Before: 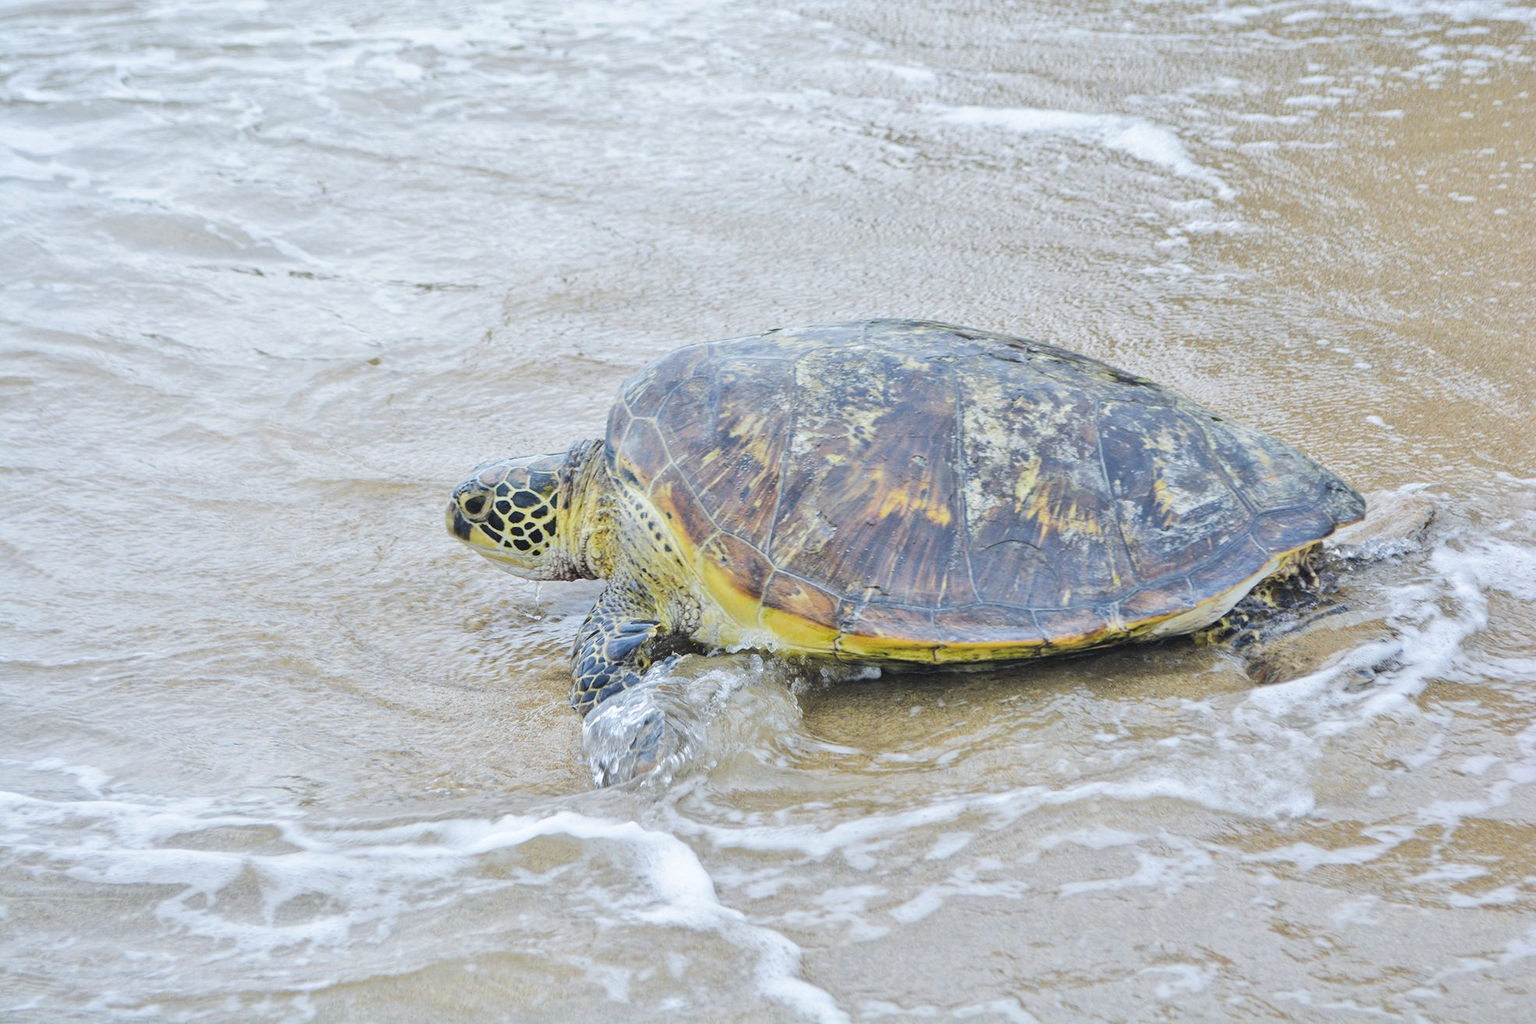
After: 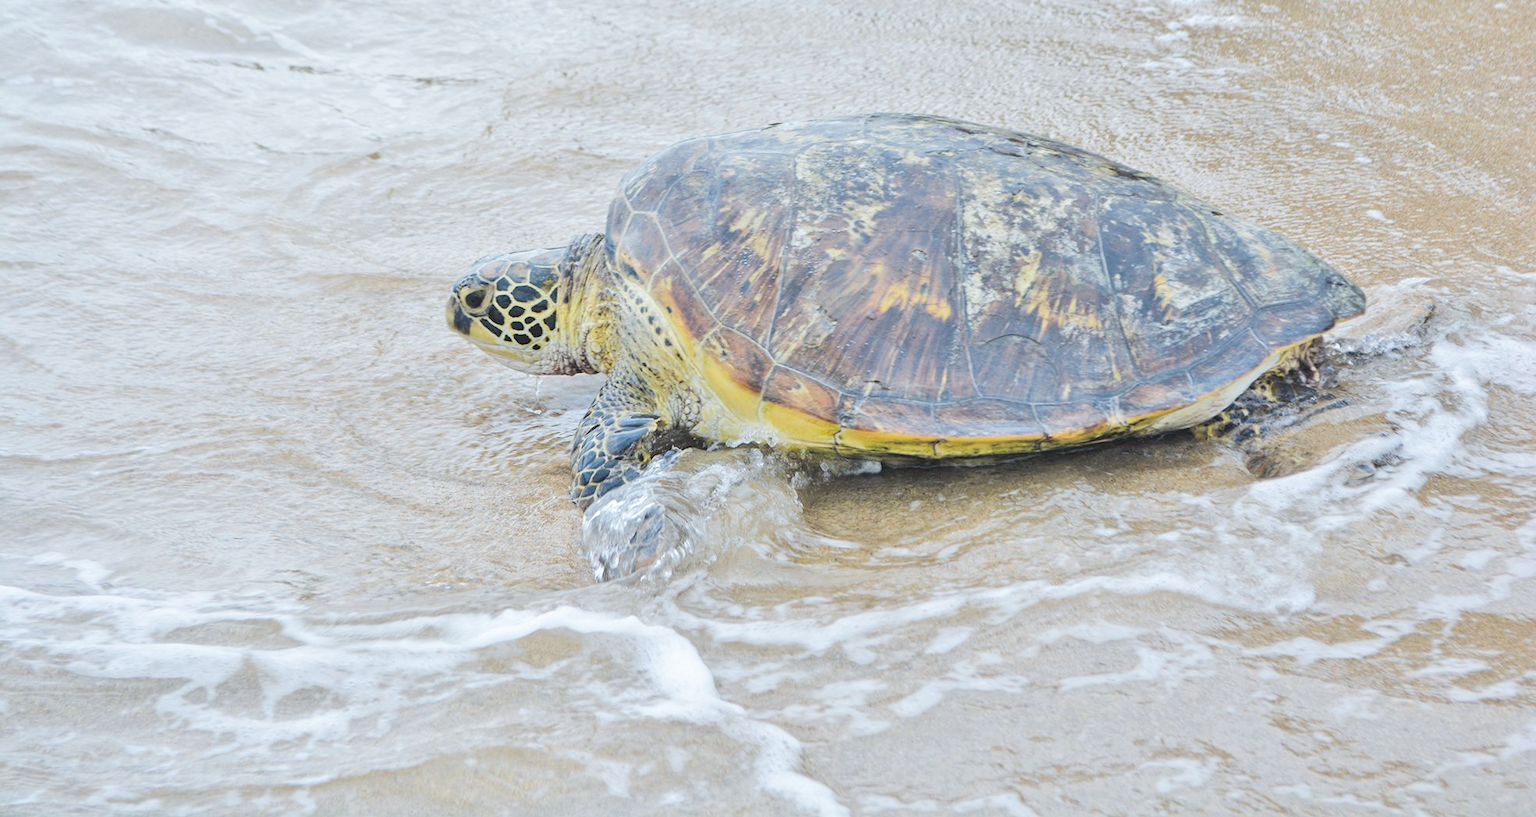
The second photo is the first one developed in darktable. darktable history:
crop and rotate: top 20.181%
